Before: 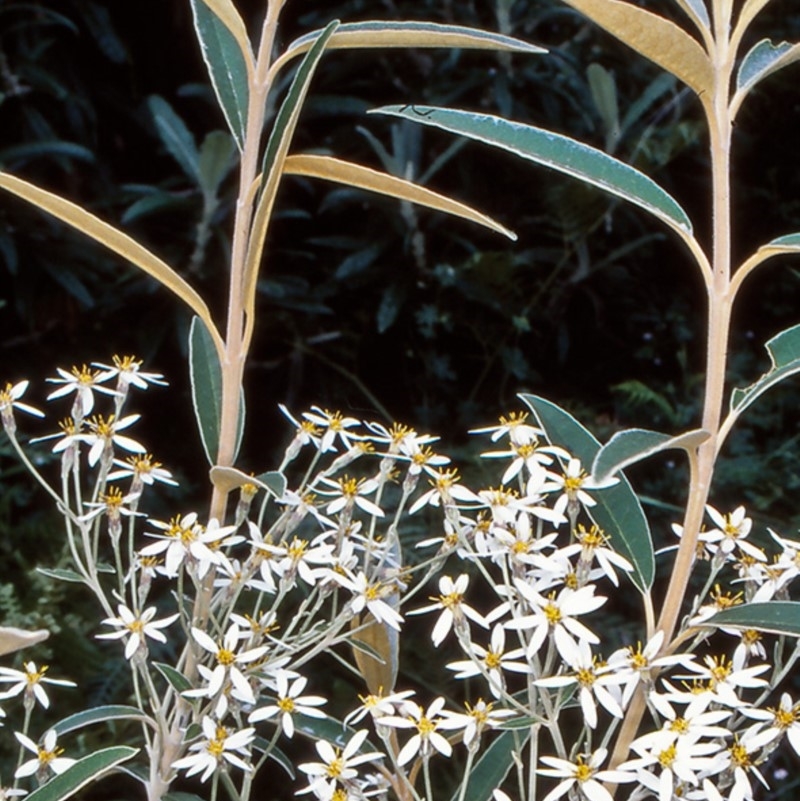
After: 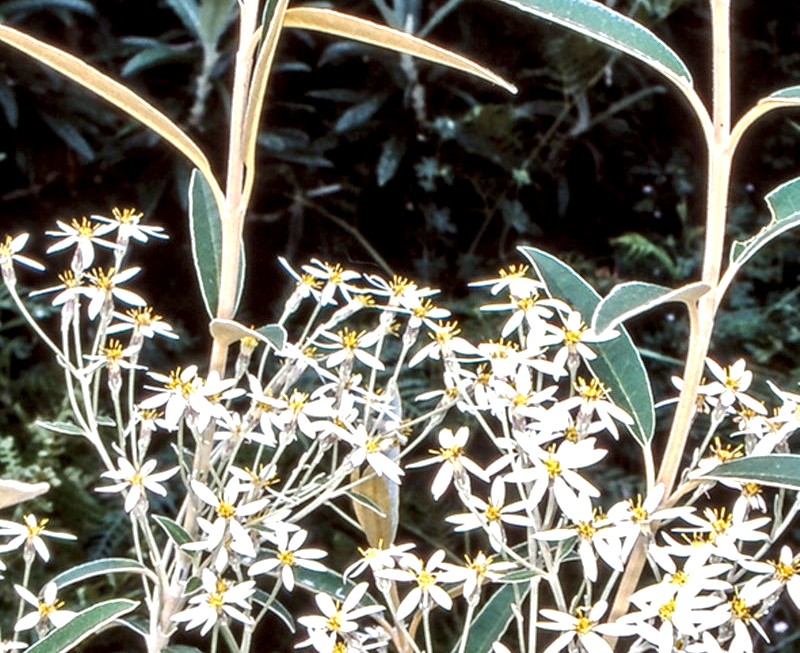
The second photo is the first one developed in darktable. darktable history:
exposure: exposure 0.739 EV, compensate exposure bias true, compensate highlight preservation false
local contrast: highlights 64%, shadows 54%, detail 169%, midtone range 0.52
base curve: curves: ch0 [(0, 0) (0.262, 0.32) (0.722, 0.705) (1, 1)], preserve colors none
crop and rotate: top 18.437%
